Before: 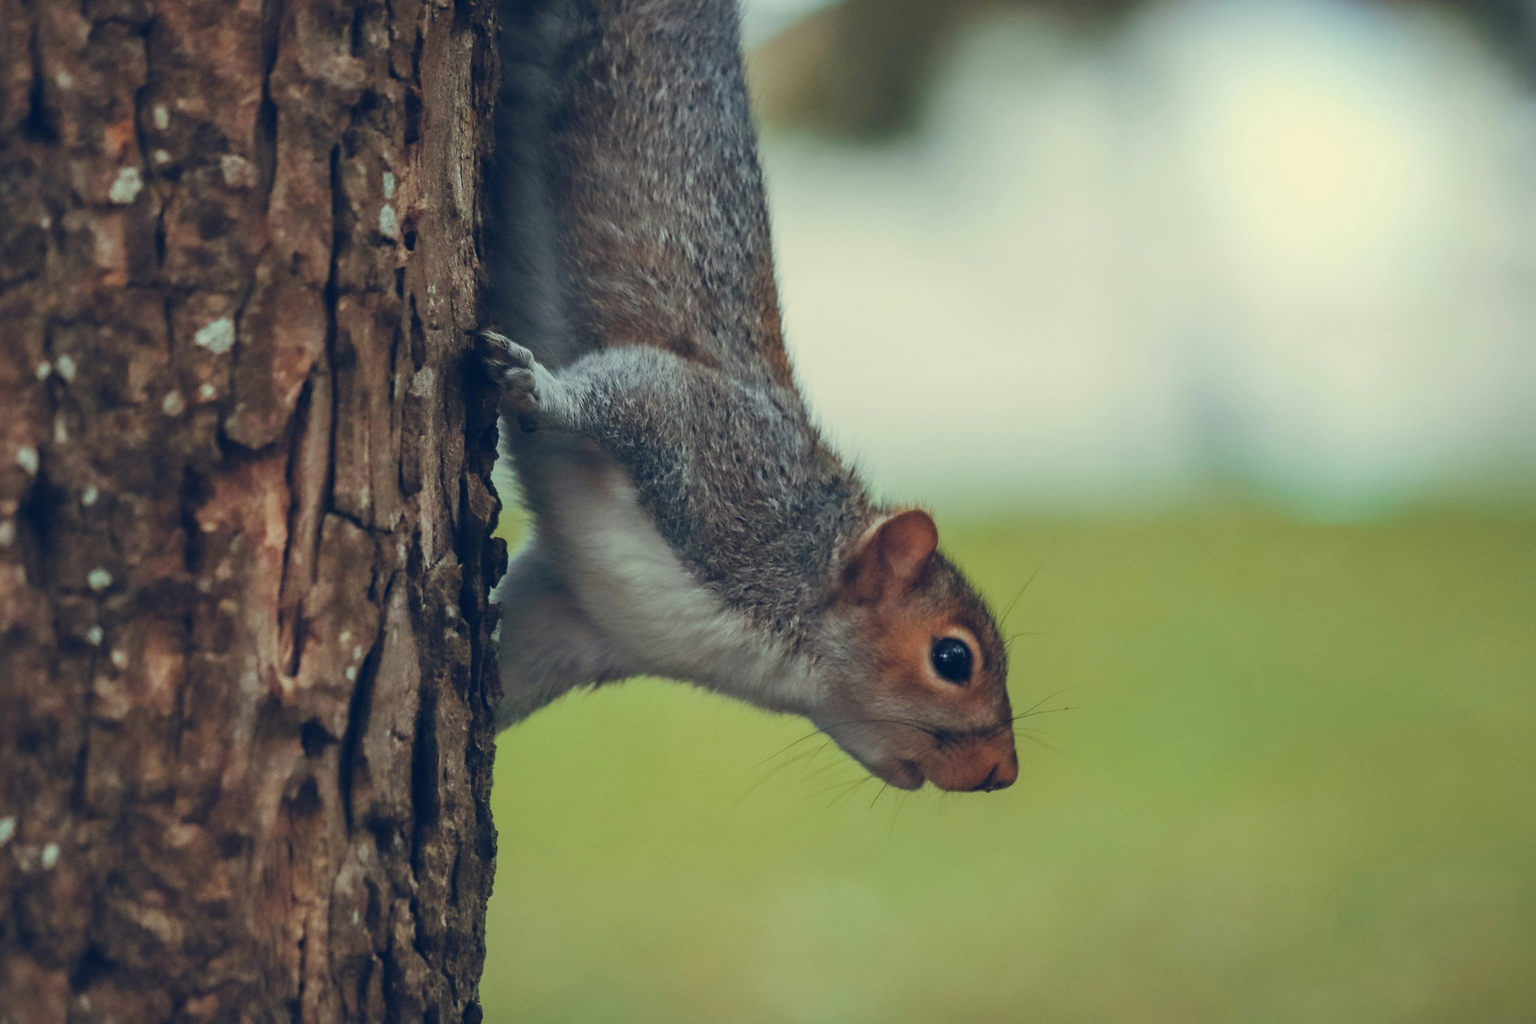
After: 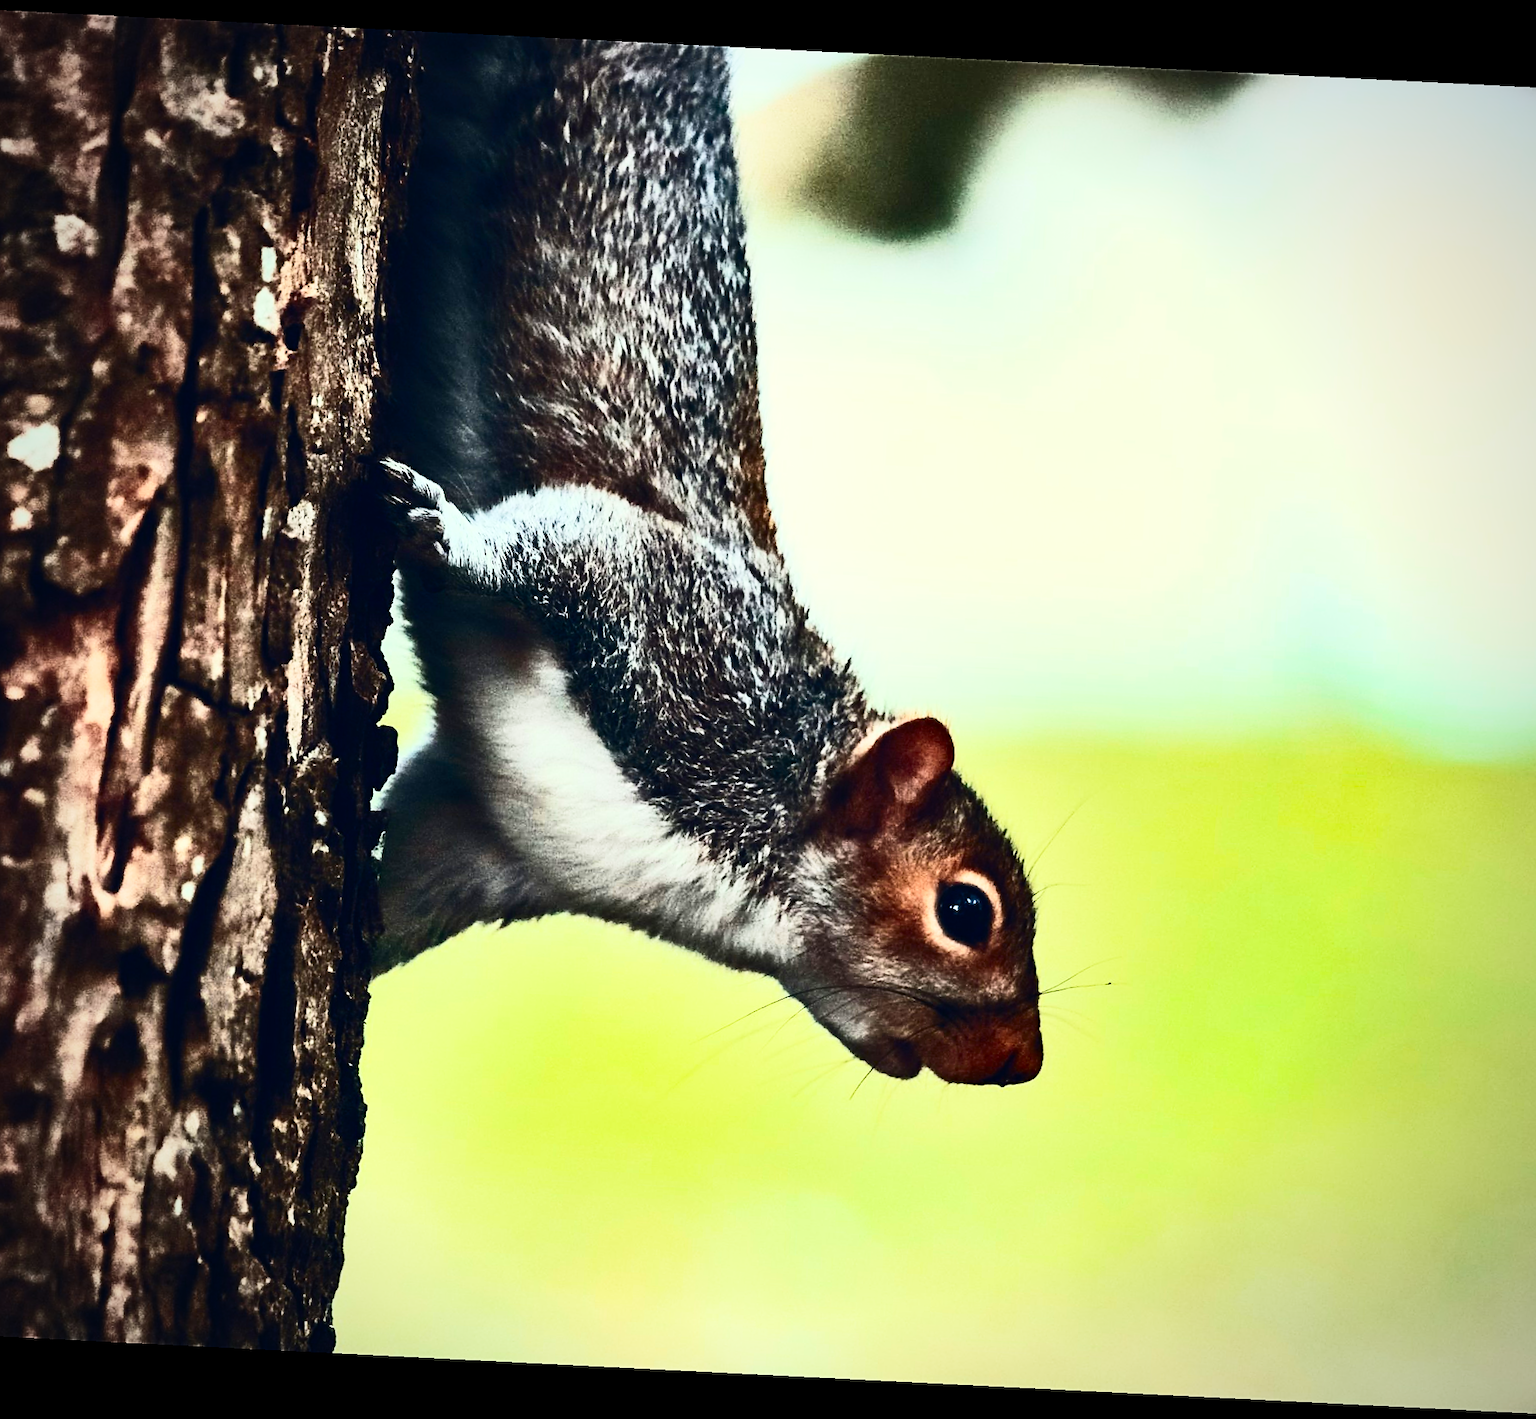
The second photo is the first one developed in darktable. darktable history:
crop and rotate: angle -2.88°, left 14.051%, top 0.042%, right 10.973%, bottom 0.064%
contrast brightness saturation: contrast 0.939, brightness 0.196
vignetting: fall-off radius 60.95%
color balance rgb: linear chroma grading › global chroma 0.924%, perceptual saturation grading › global saturation 0.716%, global vibrance 5.785%
tone equalizer: on, module defaults
sharpen: on, module defaults
shadows and highlights: shadows 30.72, highlights -62.67, soften with gaussian
base curve: curves: ch0 [(0, 0) (0.036, 0.025) (0.121, 0.166) (0.206, 0.329) (0.605, 0.79) (1, 1)], preserve colors none
